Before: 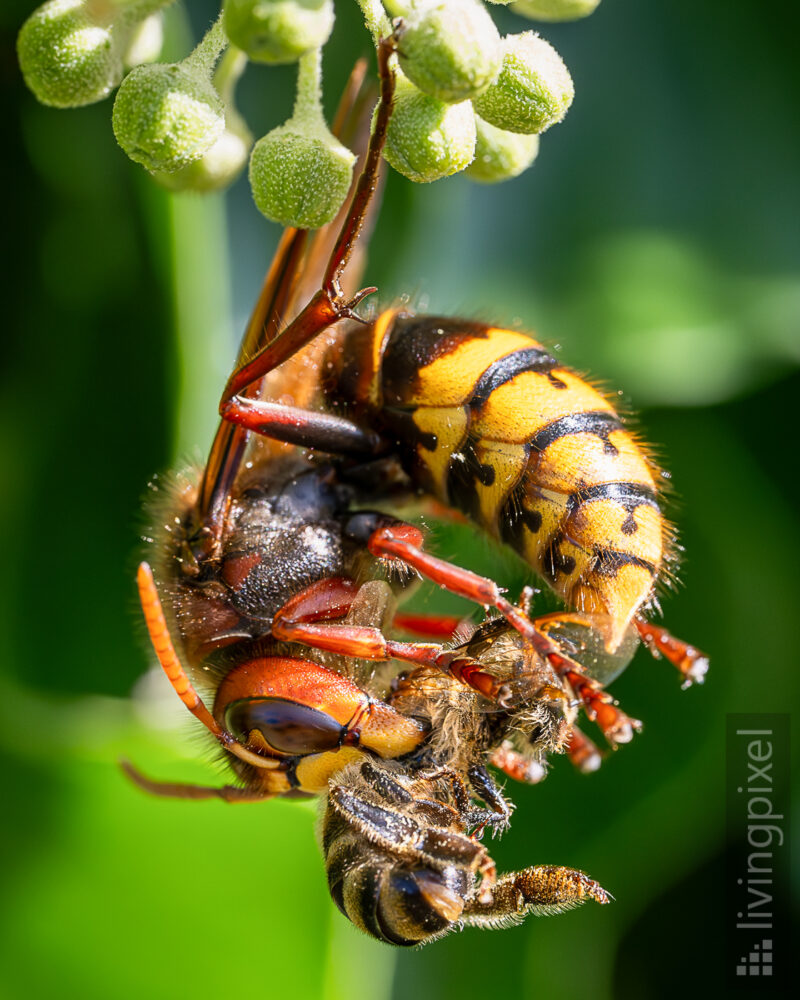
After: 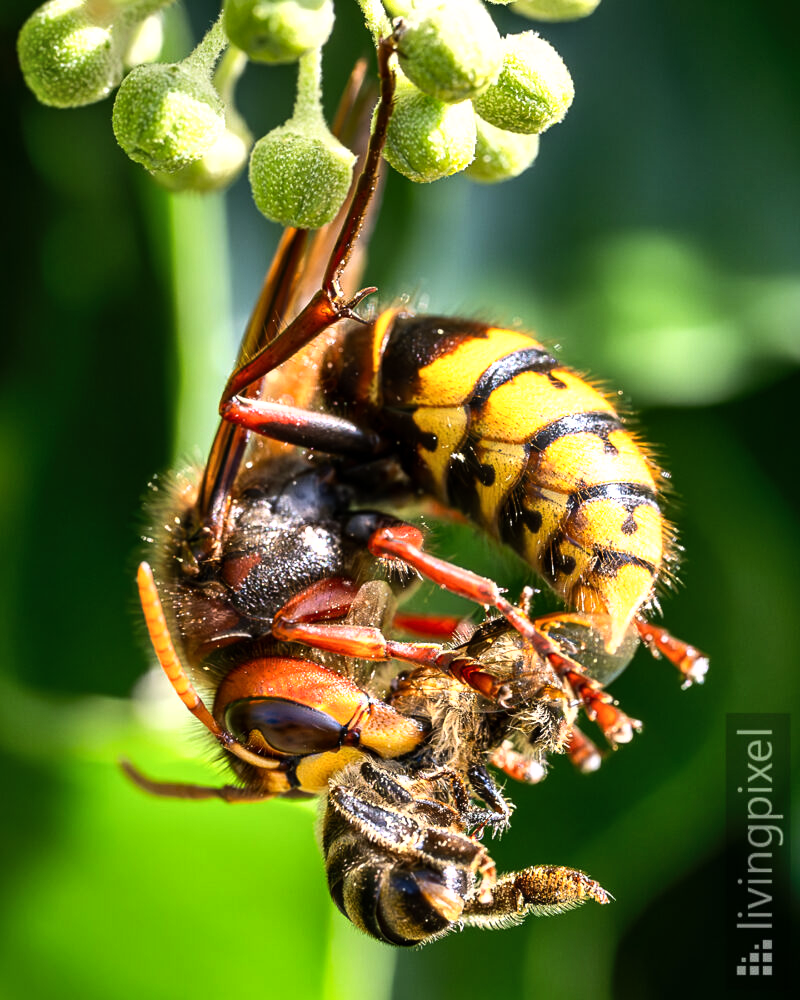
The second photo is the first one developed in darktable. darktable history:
tone equalizer: -8 EV -0.731 EV, -7 EV -0.734 EV, -6 EV -0.6 EV, -5 EV -0.413 EV, -3 EV 0.365 EV, -2 EV 0.6 EV, -1 EV 0.698 EV, +0 EV 0.72 EV, edges refinement/feathering 500, mask exposure compensation -1.57 EV, preserve details no
shadows and highlights: soften with gaussian
